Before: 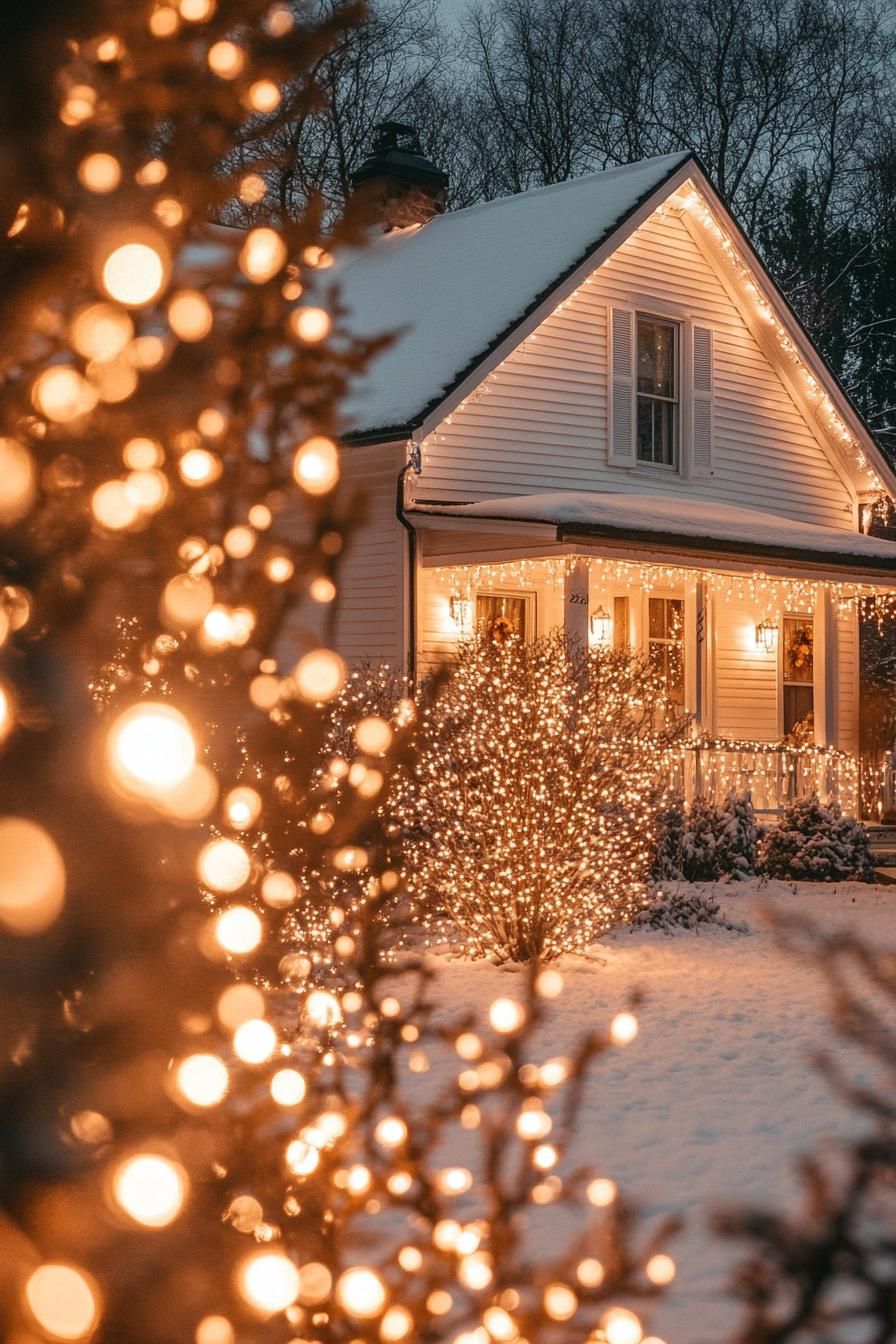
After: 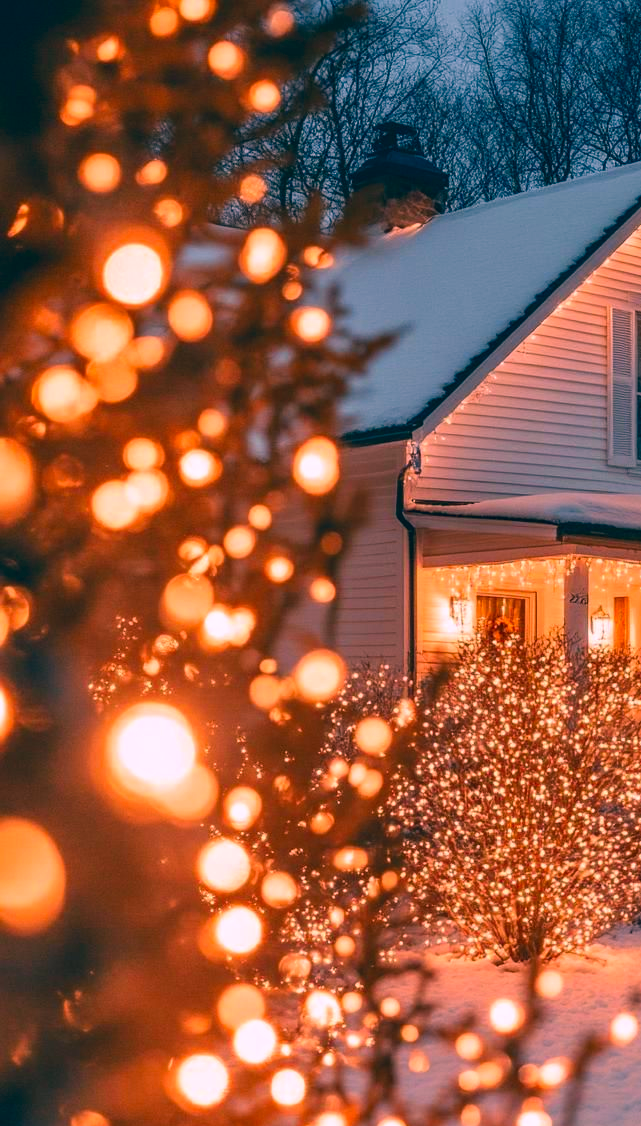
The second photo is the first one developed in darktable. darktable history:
color correction: highlights a* 16.82, highlights b* 0.192, shadows a* -14.87, shadows b* -13.78, saturation 1.51
contrast equalizer: octaves 7, y [[0.586, 0.584, 0.576, 0.565, 0.552, 0.539], [0.5 ×6], [0.97, 0.959, 0.919, 0.859, 0.789, 0.717], [0 ×6], [0 ×6]], mix 0.141
tone equalizer: on, module defaults
crop: right 28.456%, bottom 16.165%
